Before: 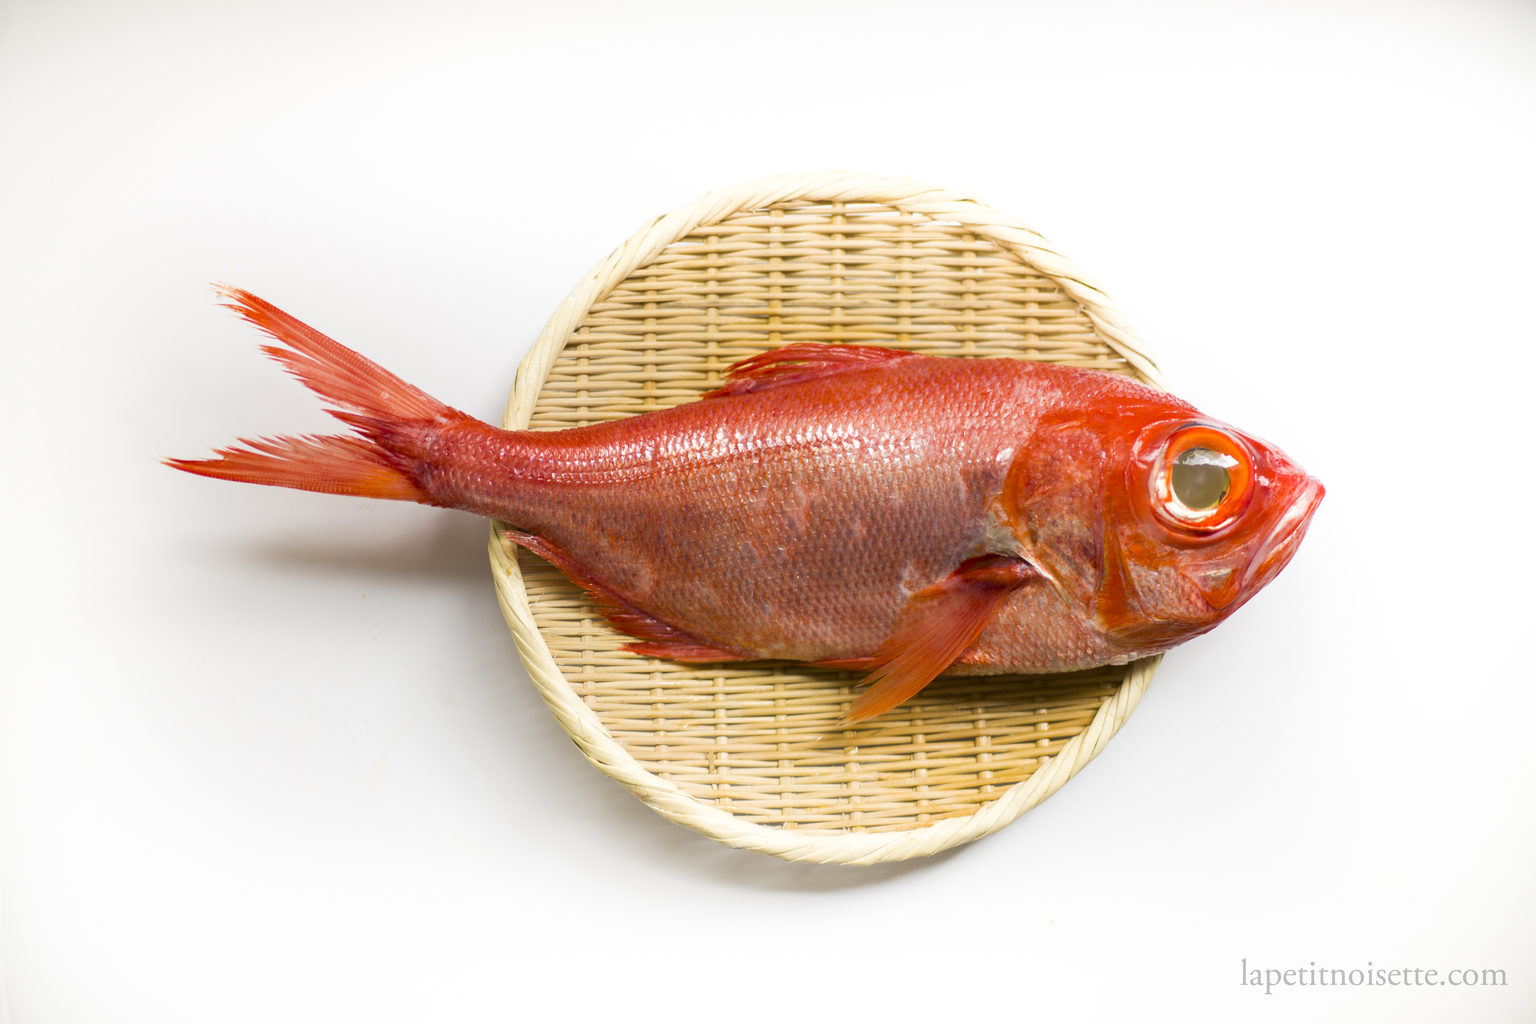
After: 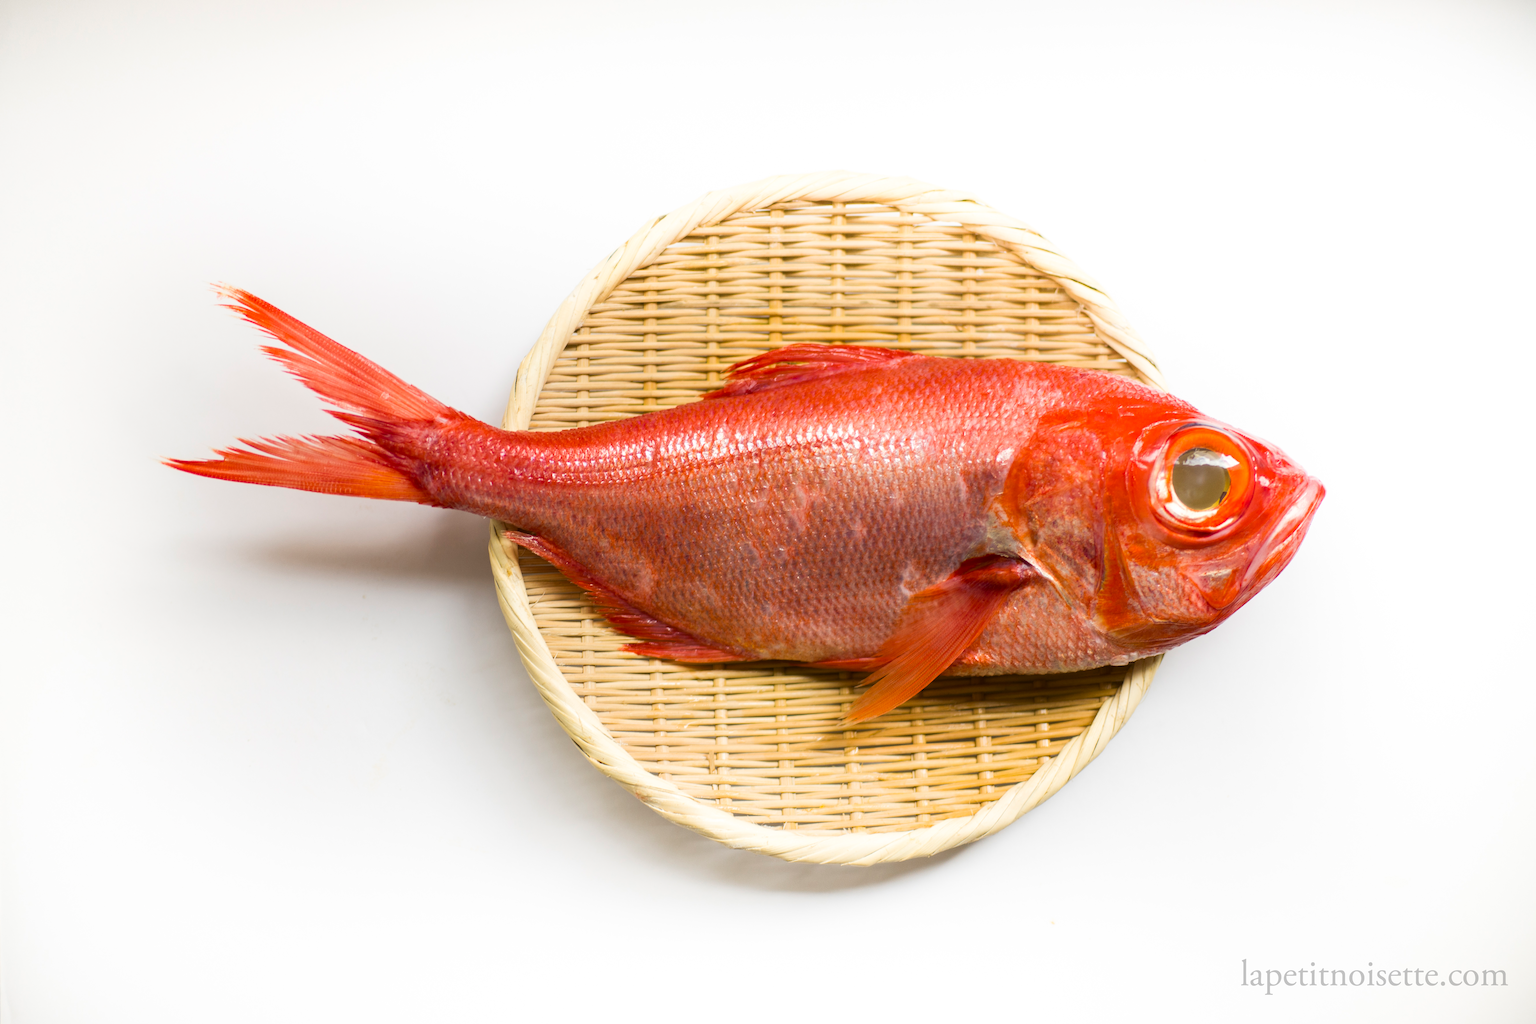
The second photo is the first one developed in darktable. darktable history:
contrast brightness saturation: contrast 0.08, saturation 0.02
